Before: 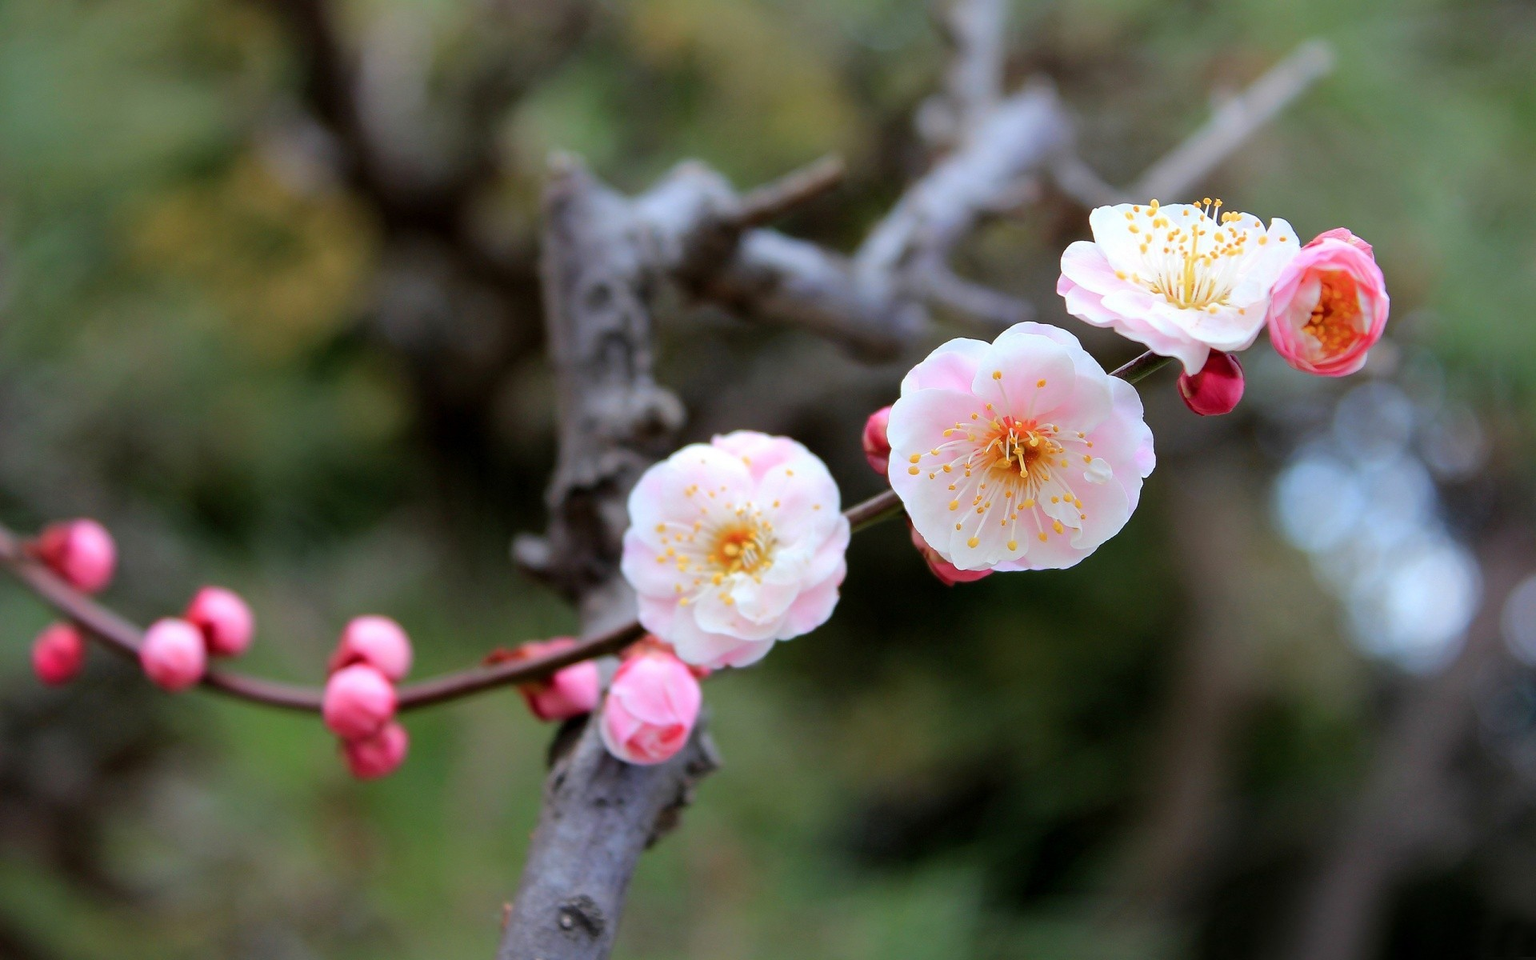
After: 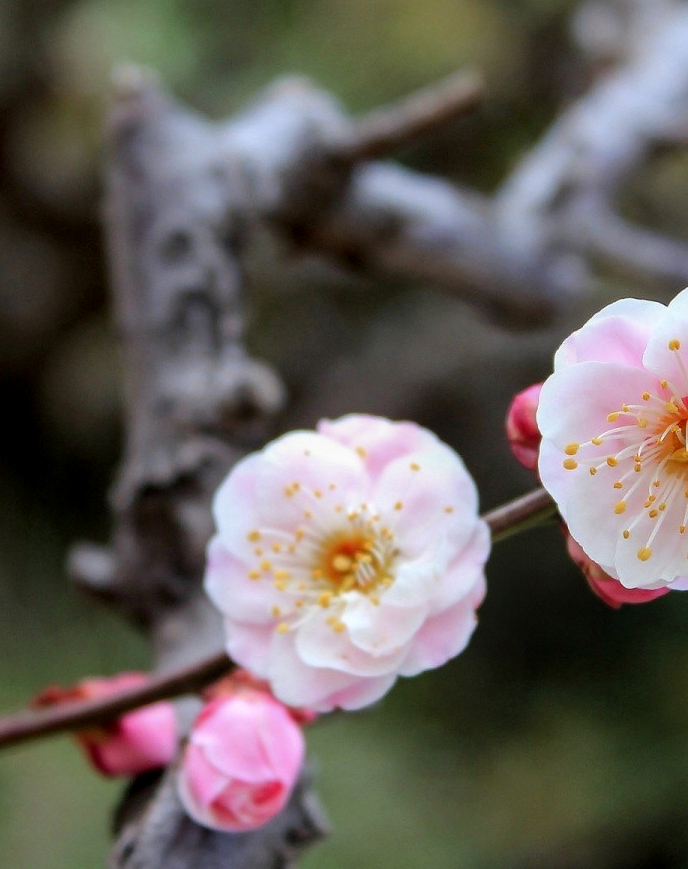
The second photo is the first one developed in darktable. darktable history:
crop and rotate: left 29.832%, top 10.336%, right 34.333%, bottom 17.229%
color zones: curves: ch0 [(0.099, 0.624) (0.257, 0.596) (0.384, 0.376) (0.529, 0.492) (0.697, 0.564) (0.768, 0.532) (0.908, 0.644)]; ch1 [(0.112, 0.564) (0.254, 0.612) (0.432, 0.676) (0.592, 0.456) (0.743, 0.684) (0.888, 0.536)]; ch2 [(0.25, 0.5) (0.469, 0.36) (0.75, 0.5)], mix -122.82%
local contrast: on, module defaults
